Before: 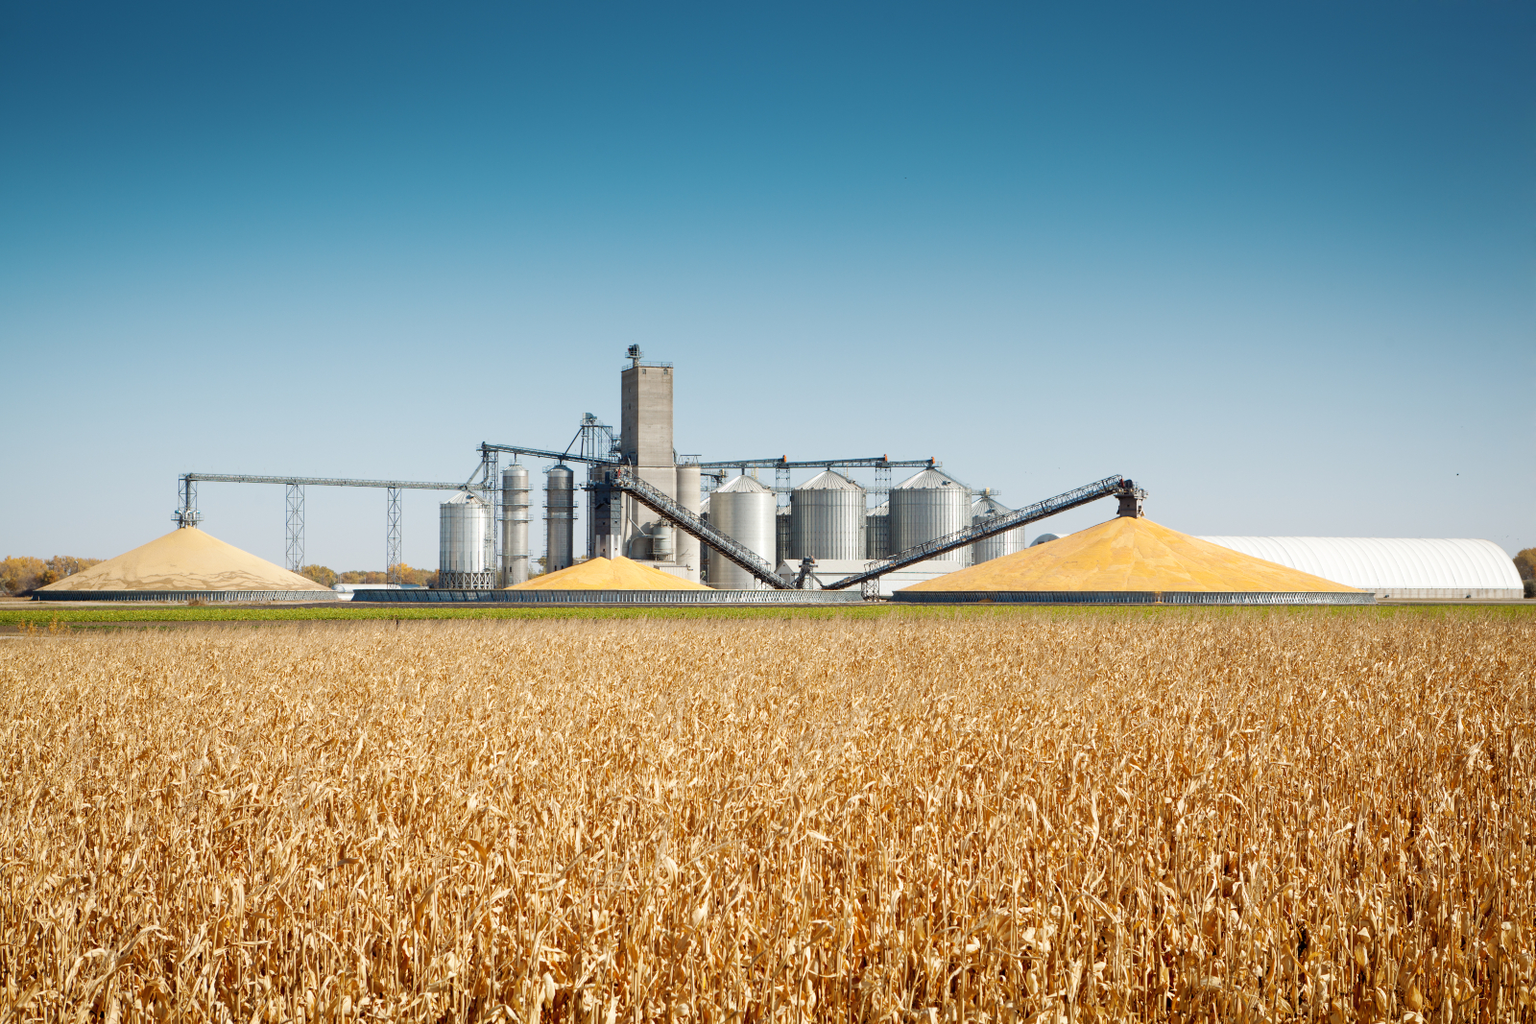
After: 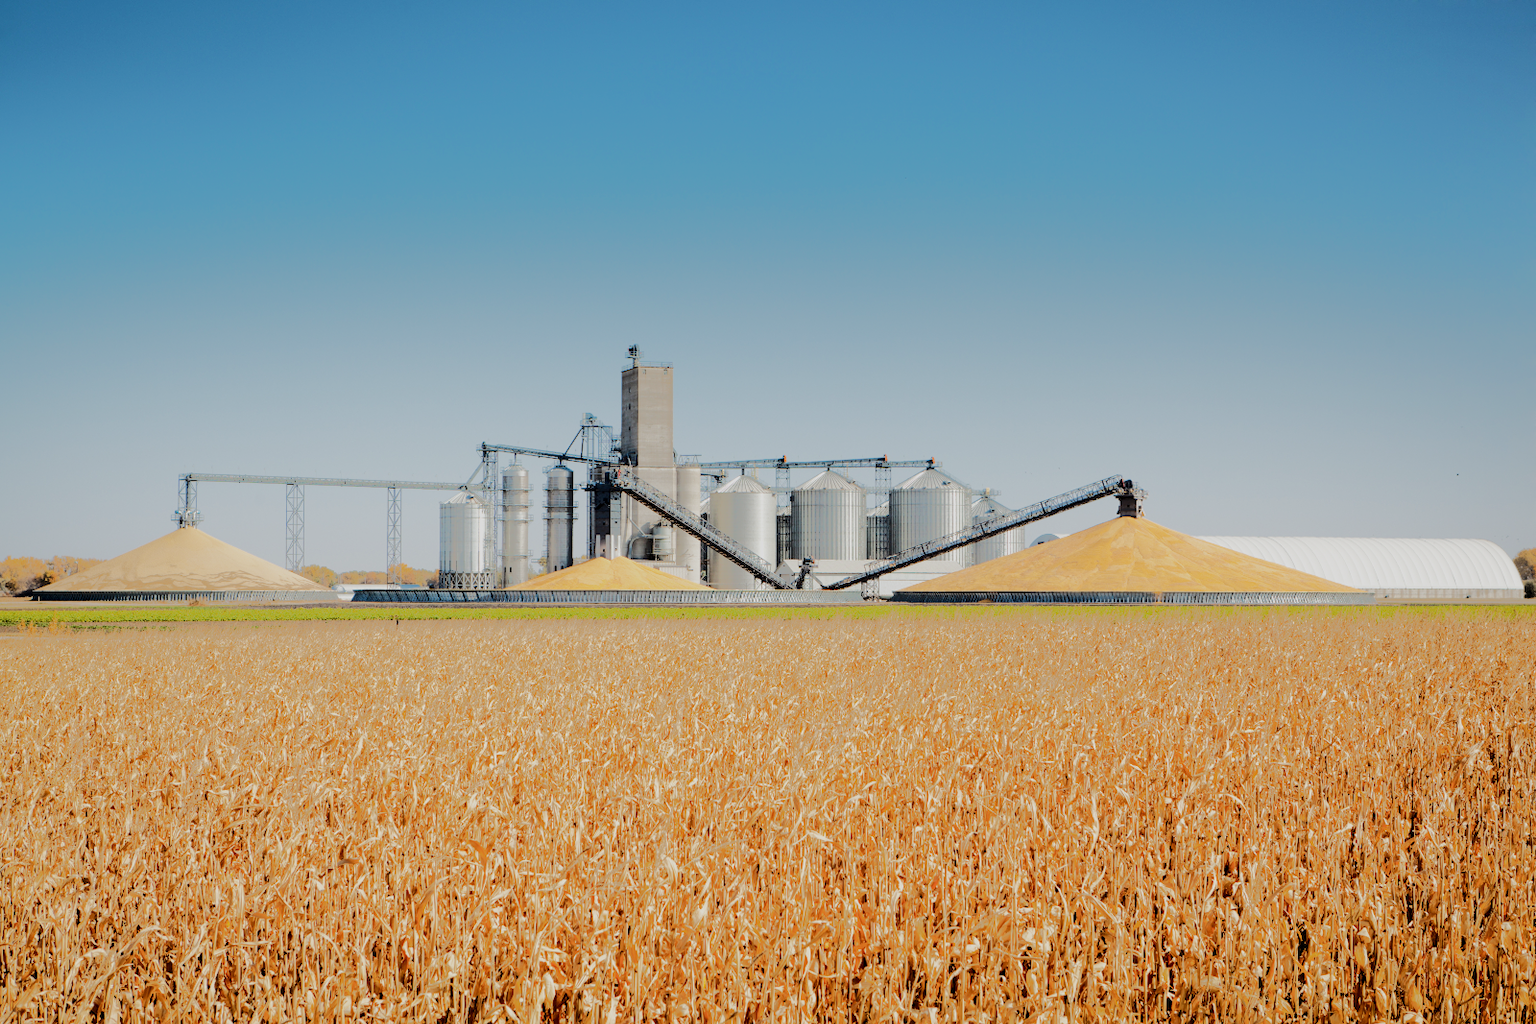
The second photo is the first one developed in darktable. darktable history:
filmic rgb: black relative exposure -7.65 EV, white relative exposure 4.56 EV, threshold 5.95 EV, hardness 3.61, enable highlight reconstruction true
tone equalizer: -8 EV -0.502 EV, -7 EV -0.307 EV, -6 EV -0.098 EV, -5 EV 0.403 EV, -4 EV 0.972 EV, -3 EV 0.811 EV, -2 EV -0.014 EV, -1 EV 0.13 EV, +0 EV -0.025 EV, edges refinement/feathering 500, mask exposure compensation -1.57 EV, preserve details no
tone curve: curves: ch0 [(0, 0) (0.003, 0.004) (0.011, 0.005) (0.025, 0.014) (0.044, 0.037) (0.069, 0.059) (0.1, 0.096) (0.136, 0.116) (0.177, 0.133) (0.224, 0.177) (0.277, 0.255) (0.335, 0.319) (0.399, 0.385) (0.468, 0.457) (0.543, 0.545) (0.623, 0.621) (0.709, 0.705) (0.801, 0.801) (0.898, 0.901) (1, 1)], color space Lab, independent channels, preserve colors none
